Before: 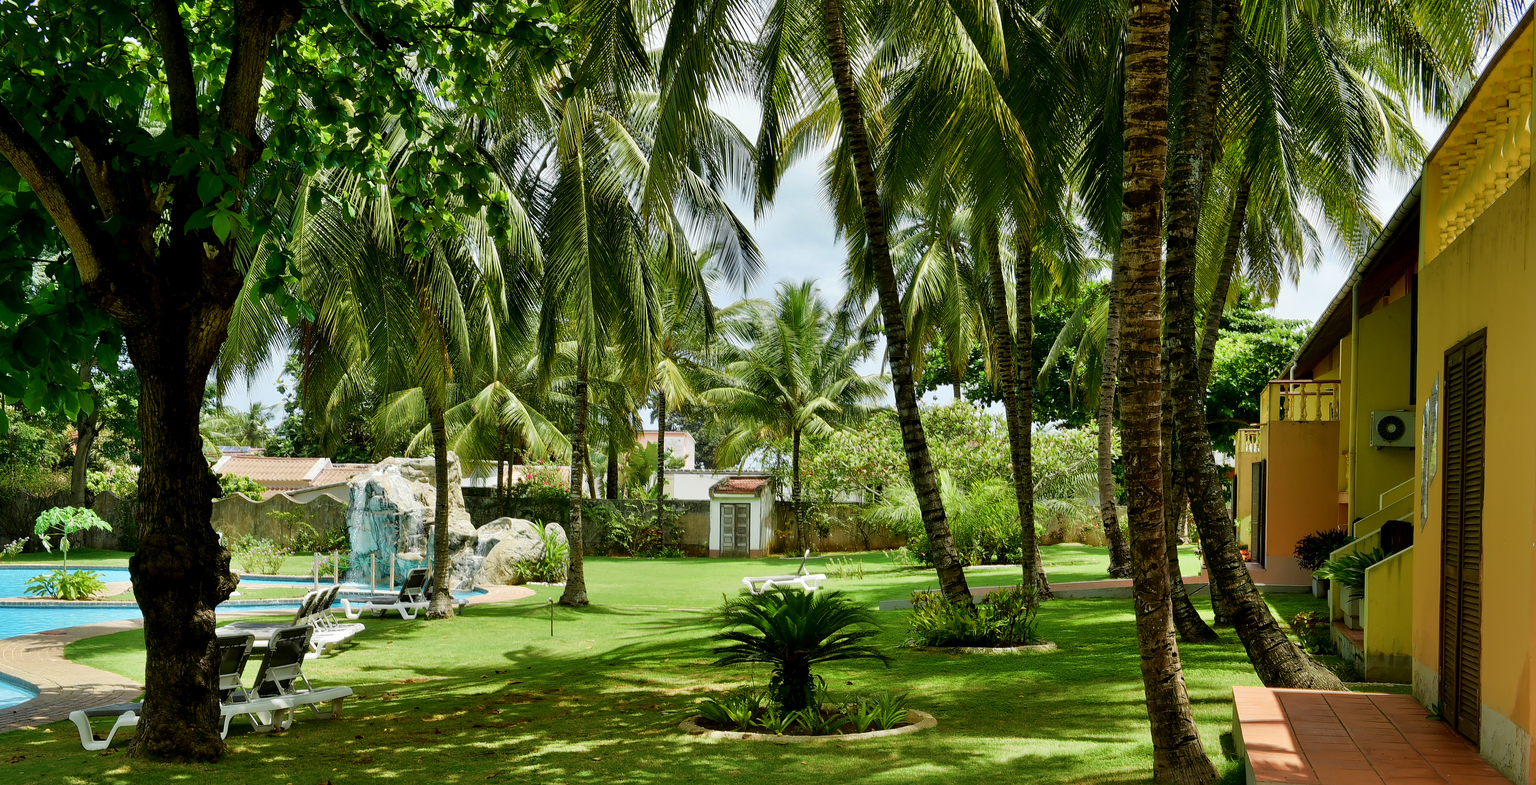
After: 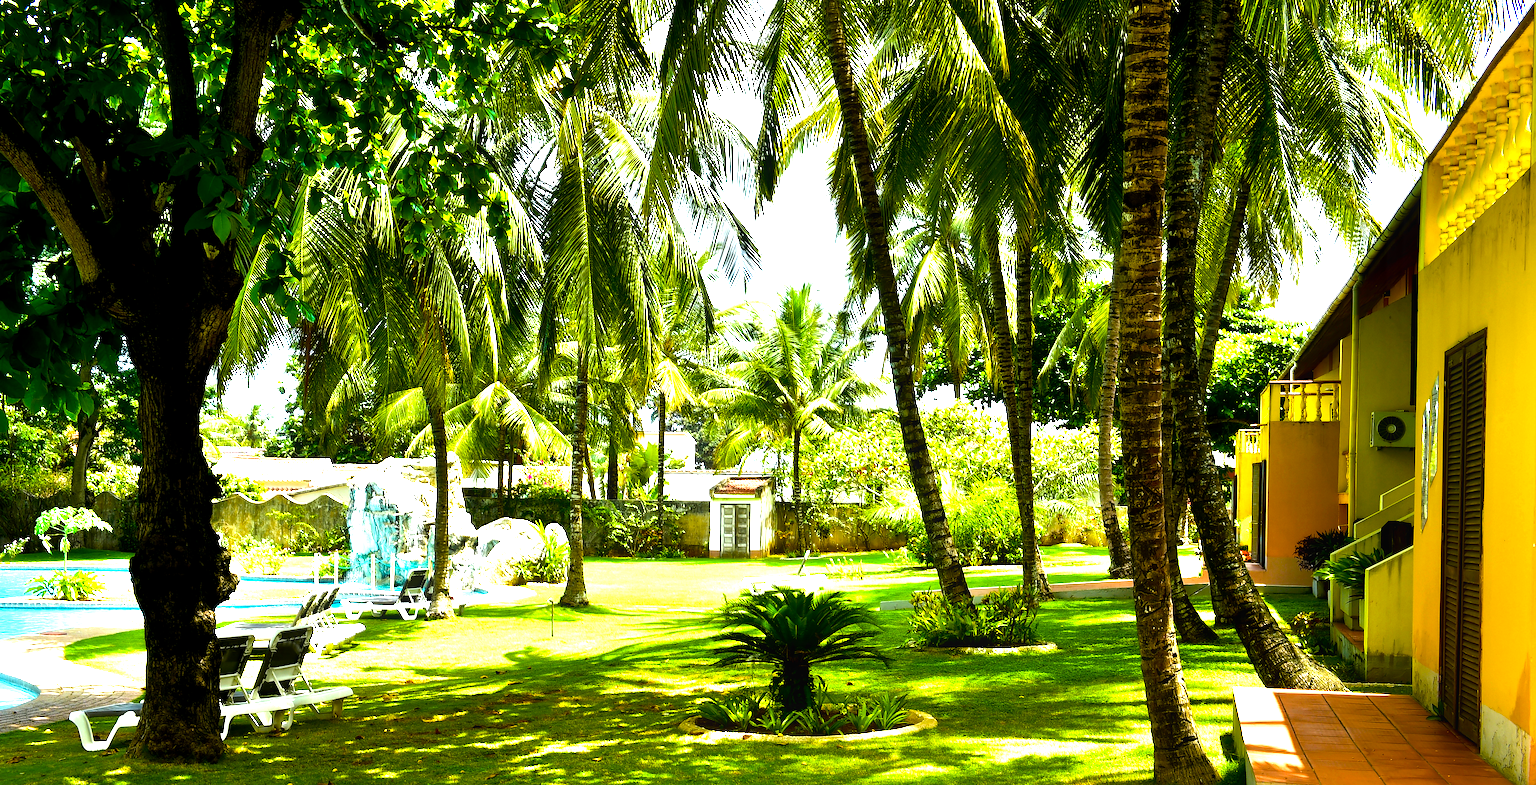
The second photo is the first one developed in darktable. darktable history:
contrast equalizer: octaves 7, y [[0.46, 0.454, 0.451, 0.451, 0.455, 0.46], [0.5 ×6], [0.5 ×6], [0 ×6], [0 ×6]]
color balance rgb: global offset › luminance -0.488%, linear chroma grading › shadows -7.977%, linear chroma grading › global chroma 9.697%, perceptual saturation grading › global saturation 20%, perceptual saturation grading › highlights -49.838%, perceptual saturation grading › shadows 25.973%, perceptual brilliance grading › global brilliance 30.011%, perceptual brilliance grading › highlights 50.381%, perceptual brilliance grading › mid-tones 49.833%, perceptual brilliance grading › shadows -22.534%
